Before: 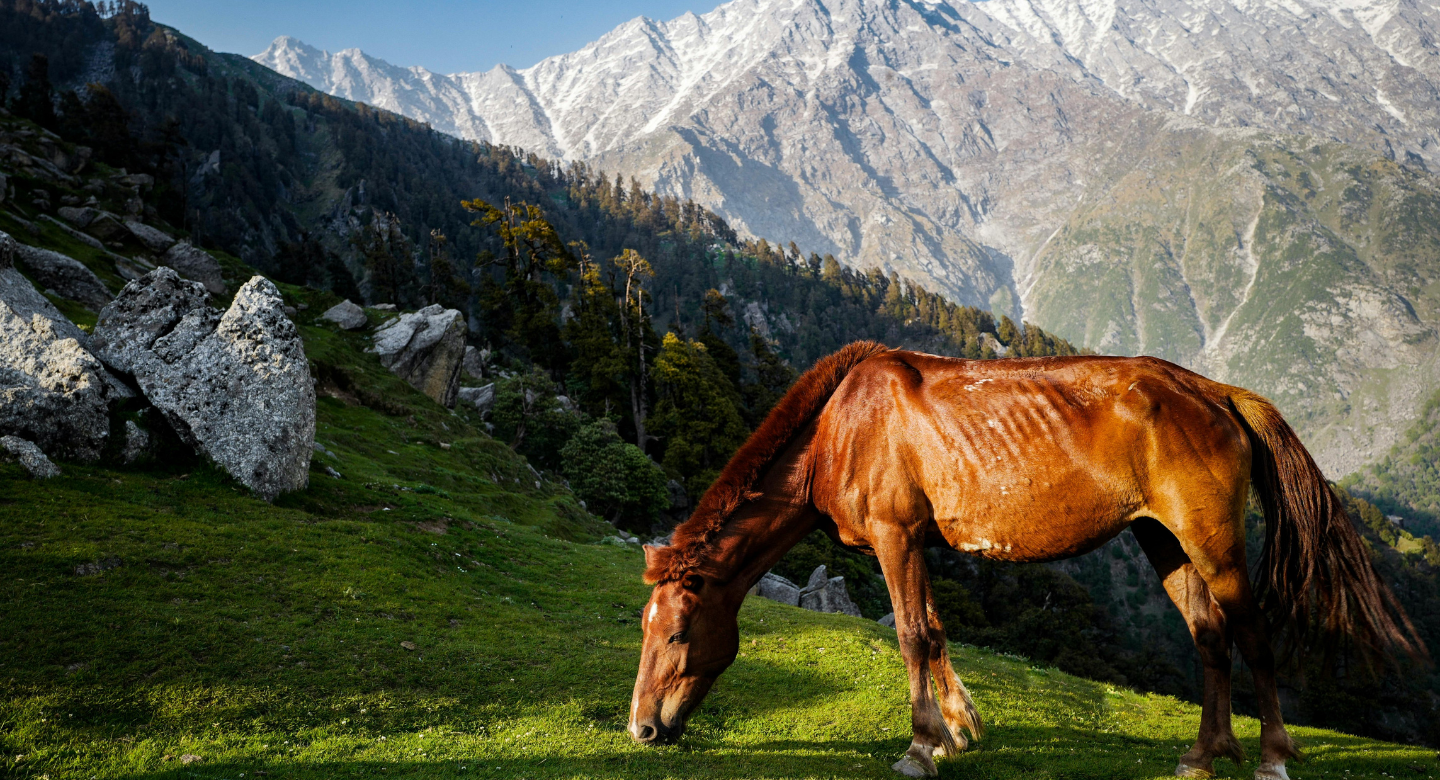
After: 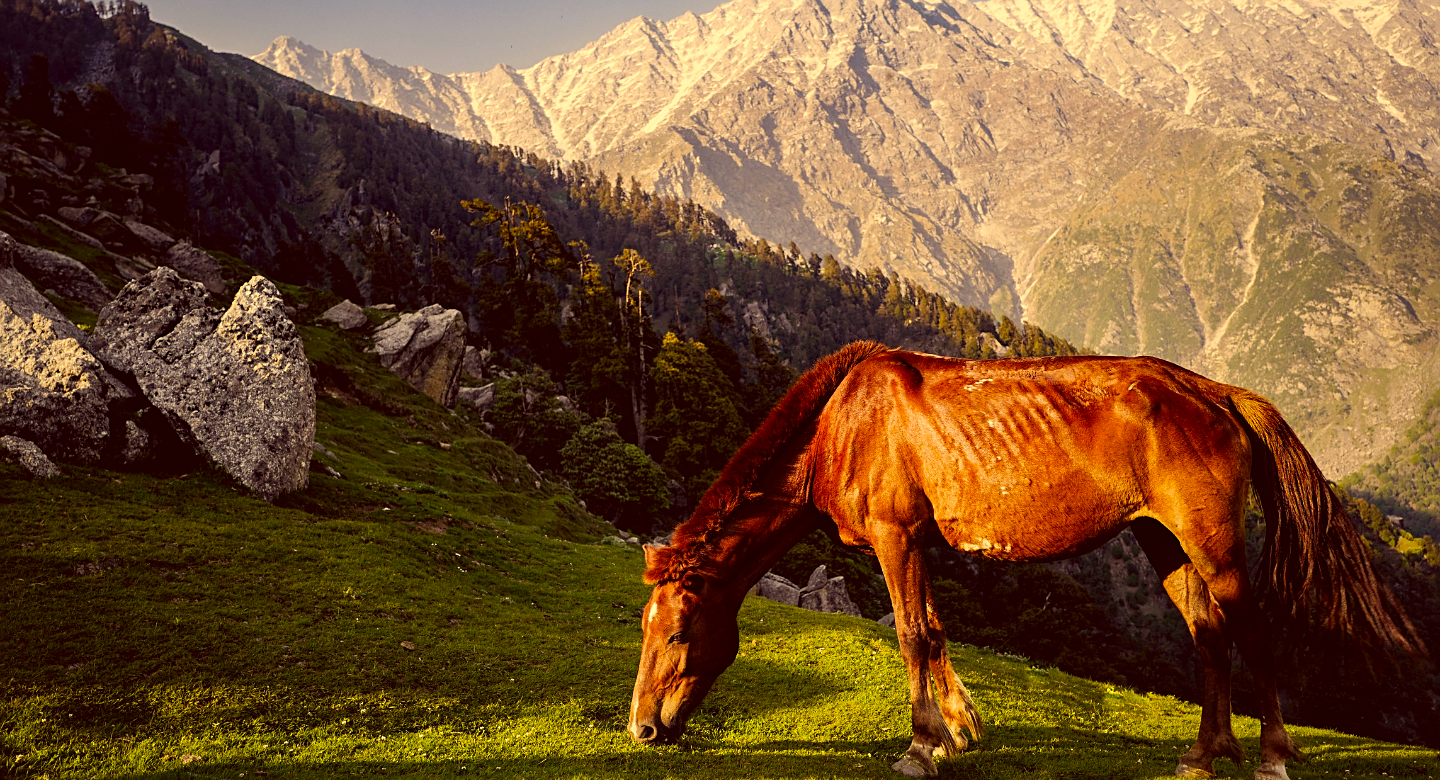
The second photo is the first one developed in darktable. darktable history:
color correction: highlights a* 10.12, highlights b* 39.04, shadows a* 14.62, shadows b* 3.37
sharpen: on, module defaults
